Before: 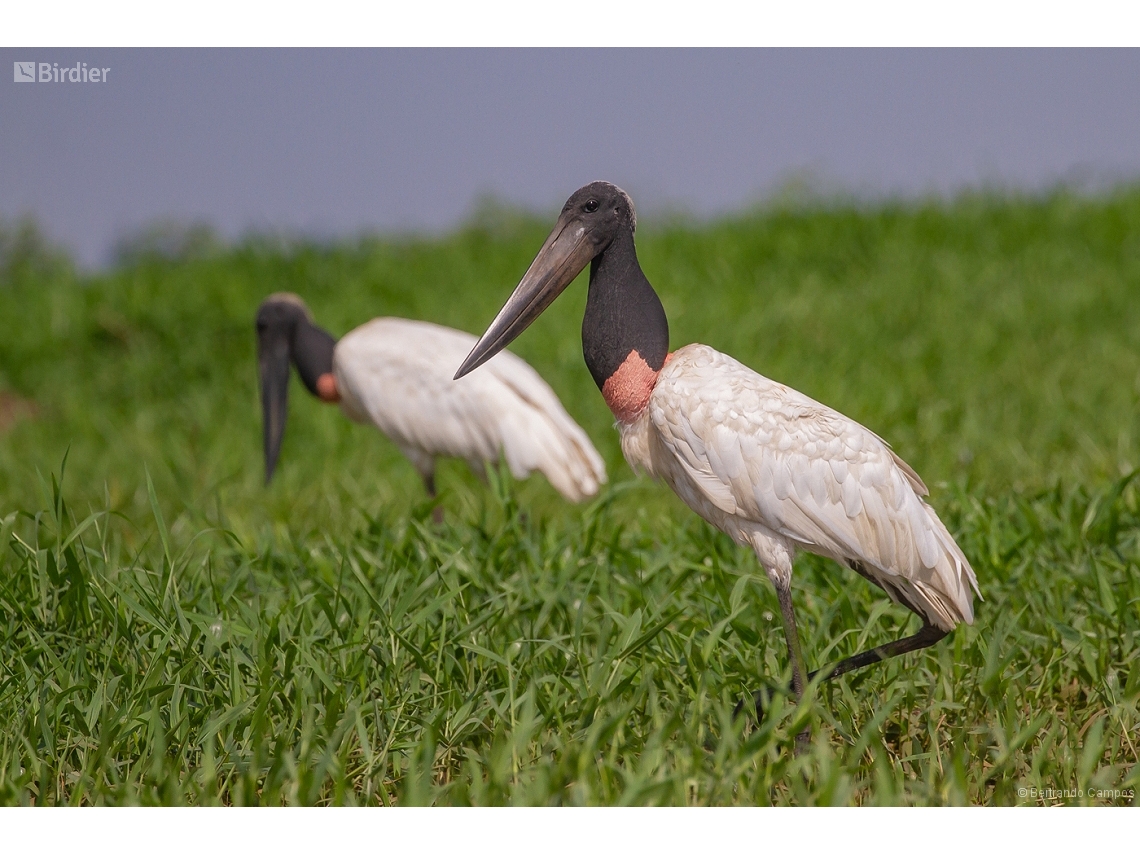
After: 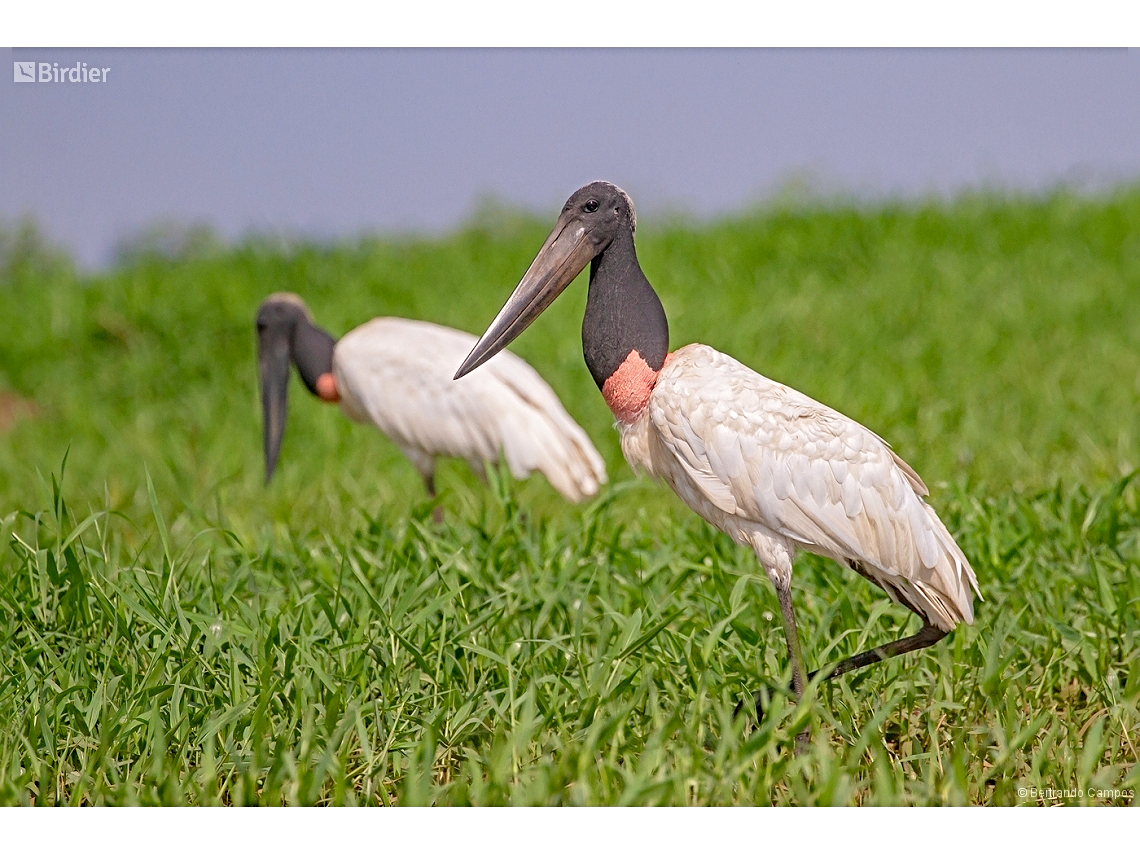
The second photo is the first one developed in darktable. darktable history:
levels: levels [0, 0.43, 0.984]
sharpen: radius 4.843
